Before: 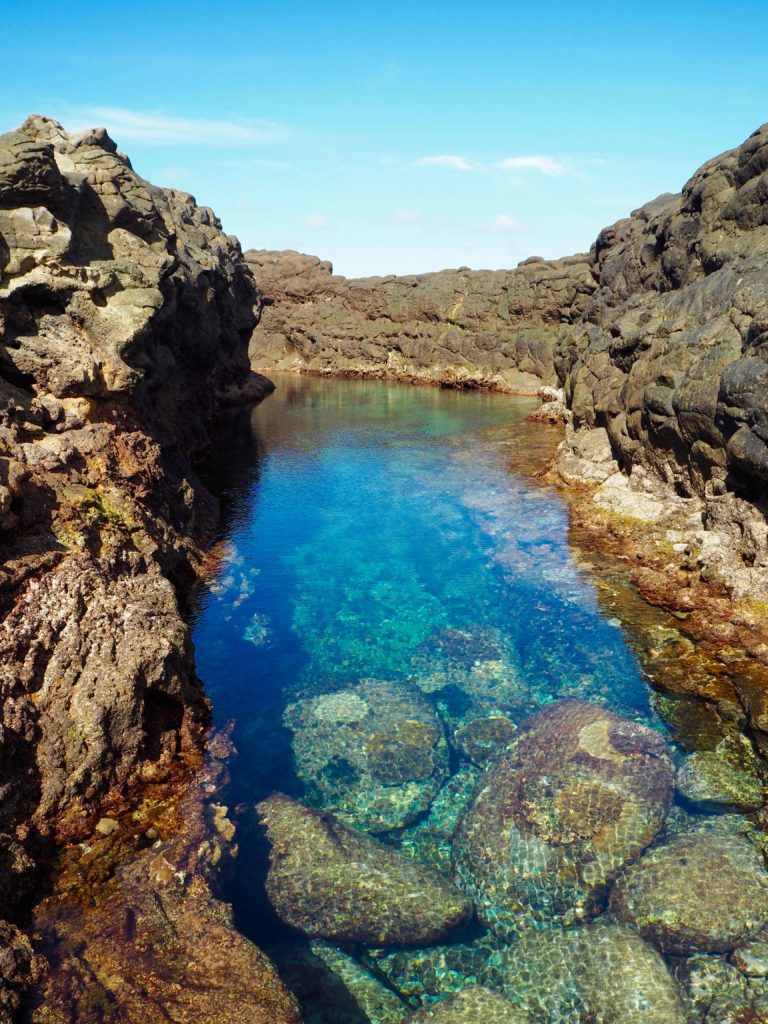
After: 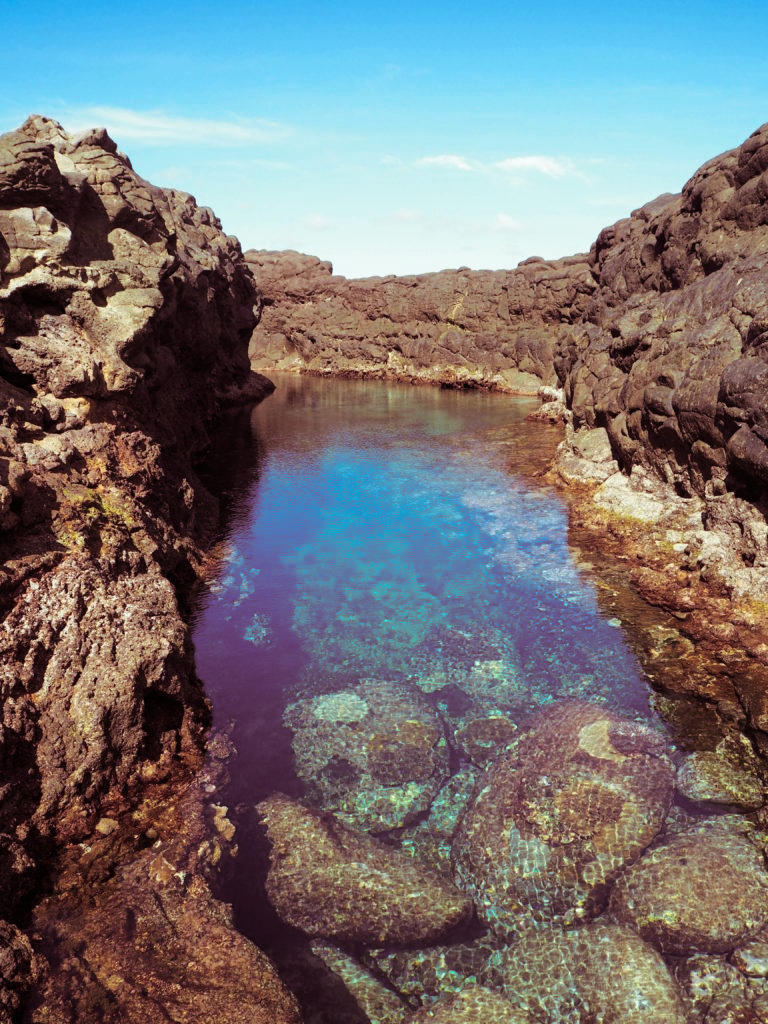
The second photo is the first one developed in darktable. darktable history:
white balance: red 0.988, blue 1.017
split-toning: on, module defaults
